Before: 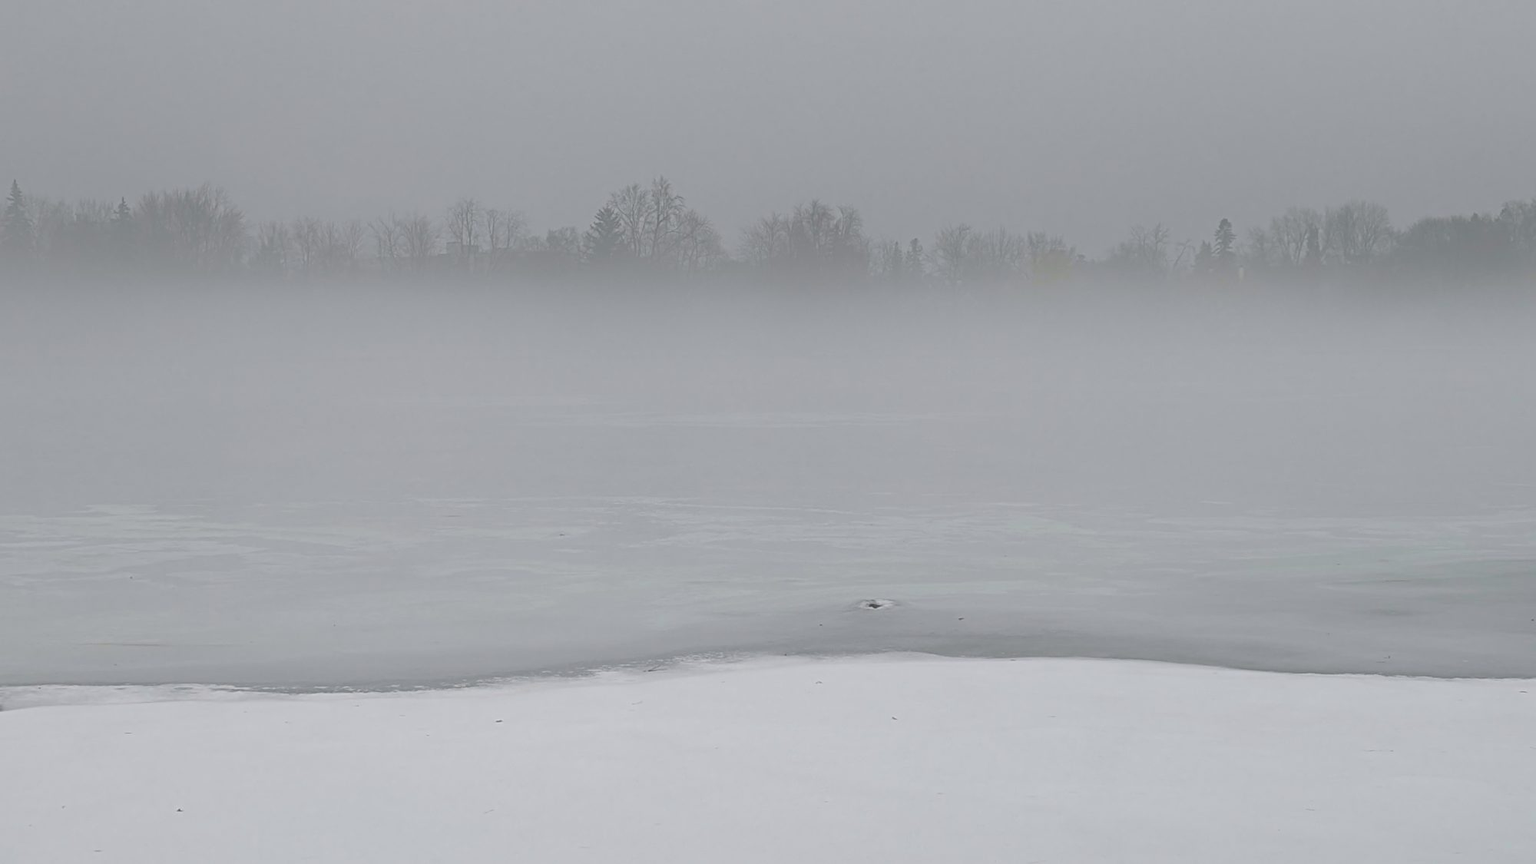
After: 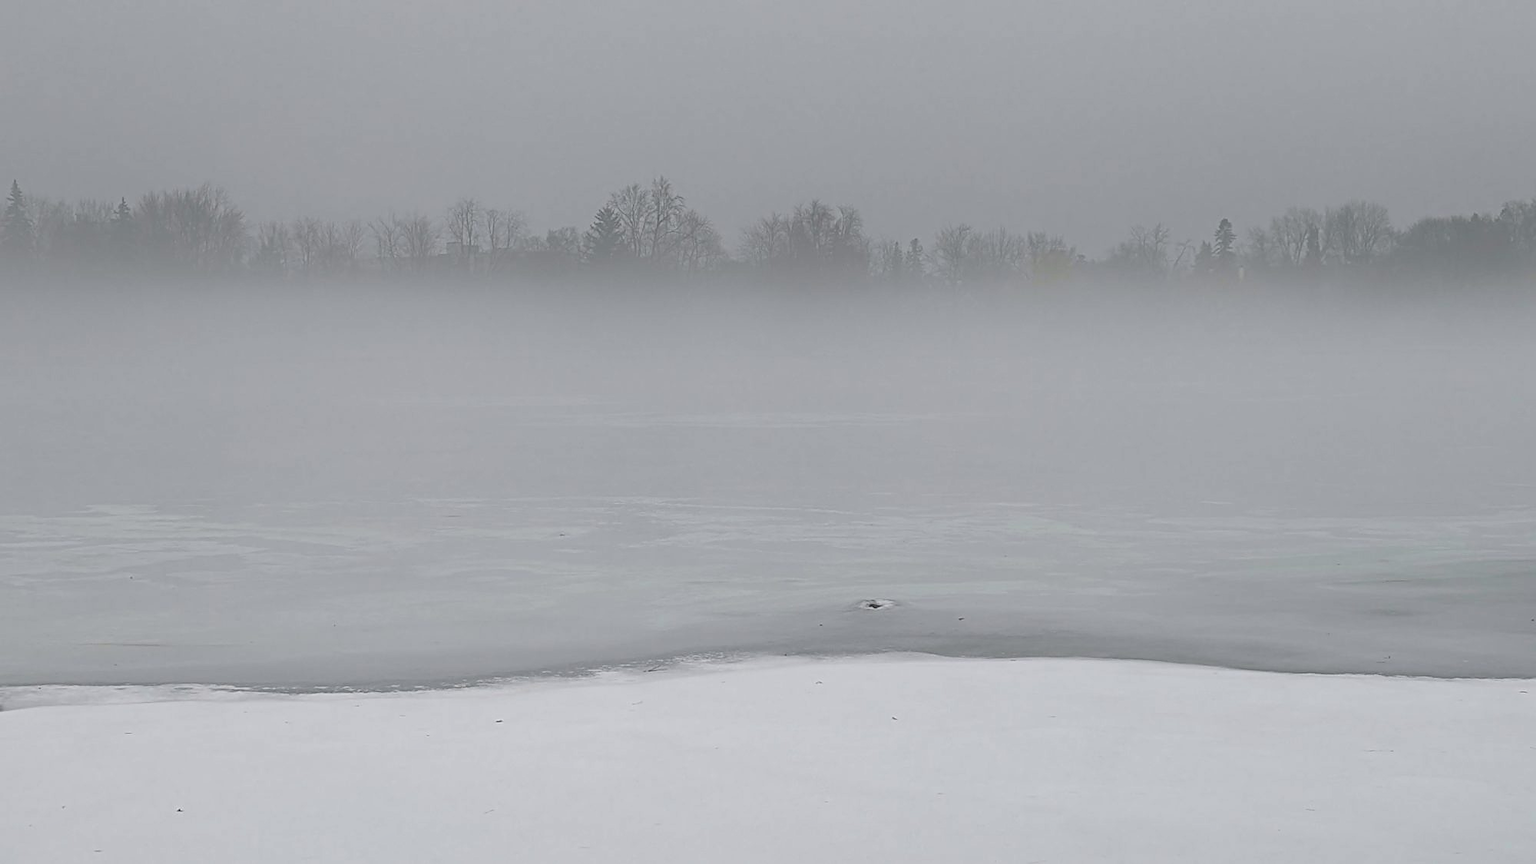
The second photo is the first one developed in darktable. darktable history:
local contrast: on, module defaults
sharpen: radius 0.969, amount 0.604
